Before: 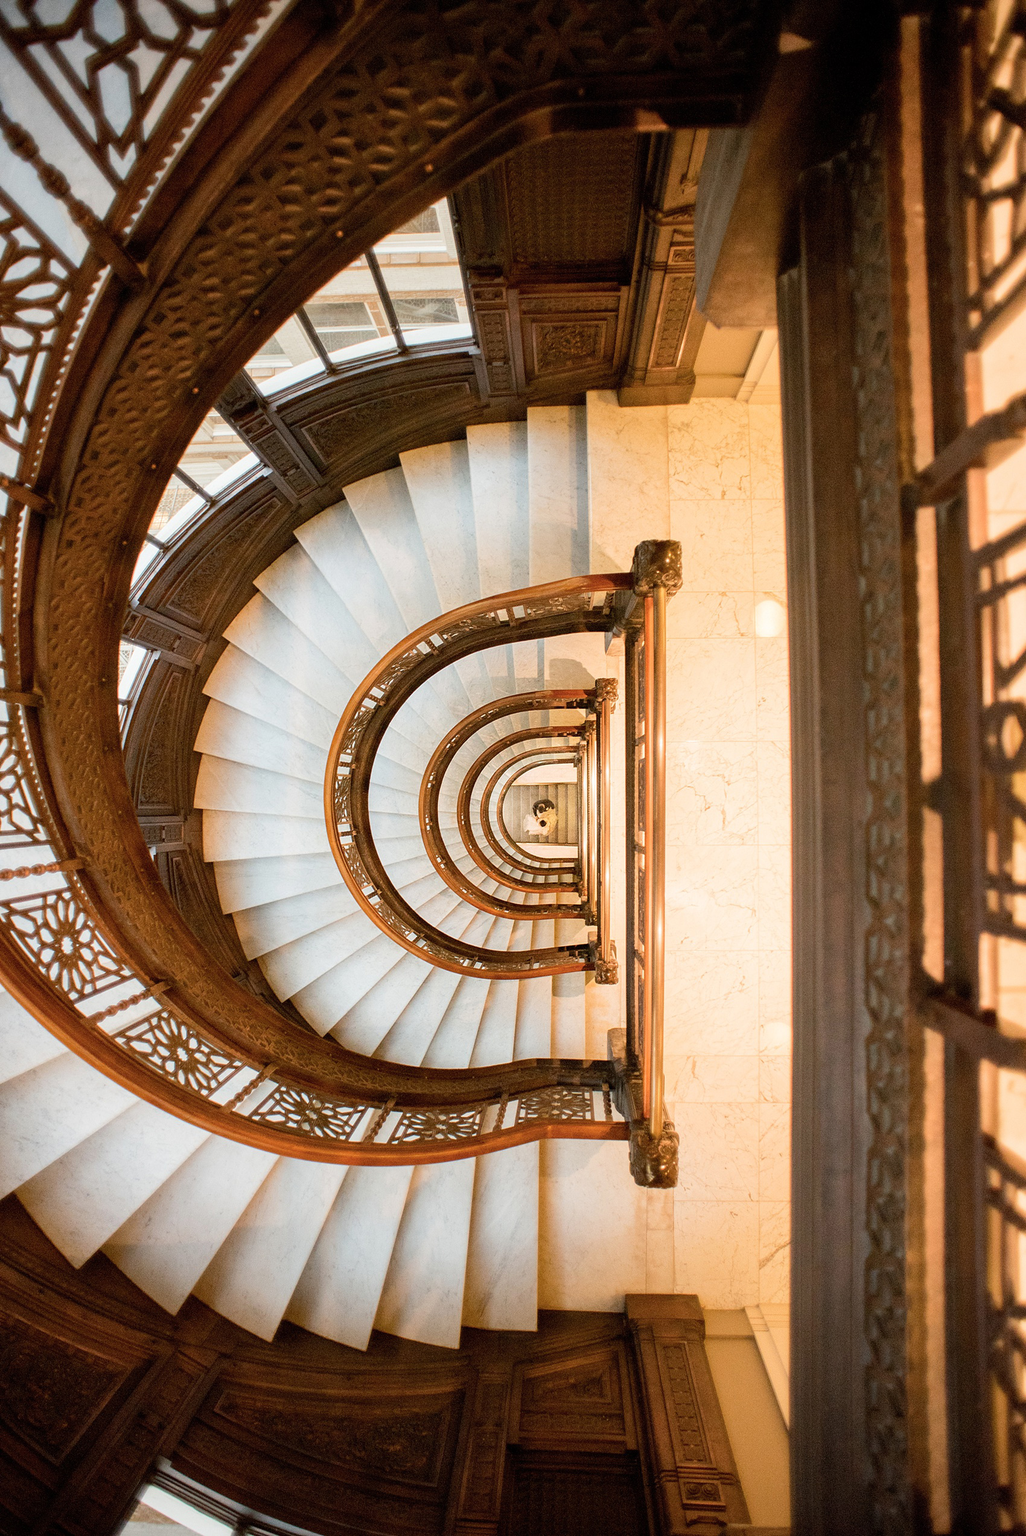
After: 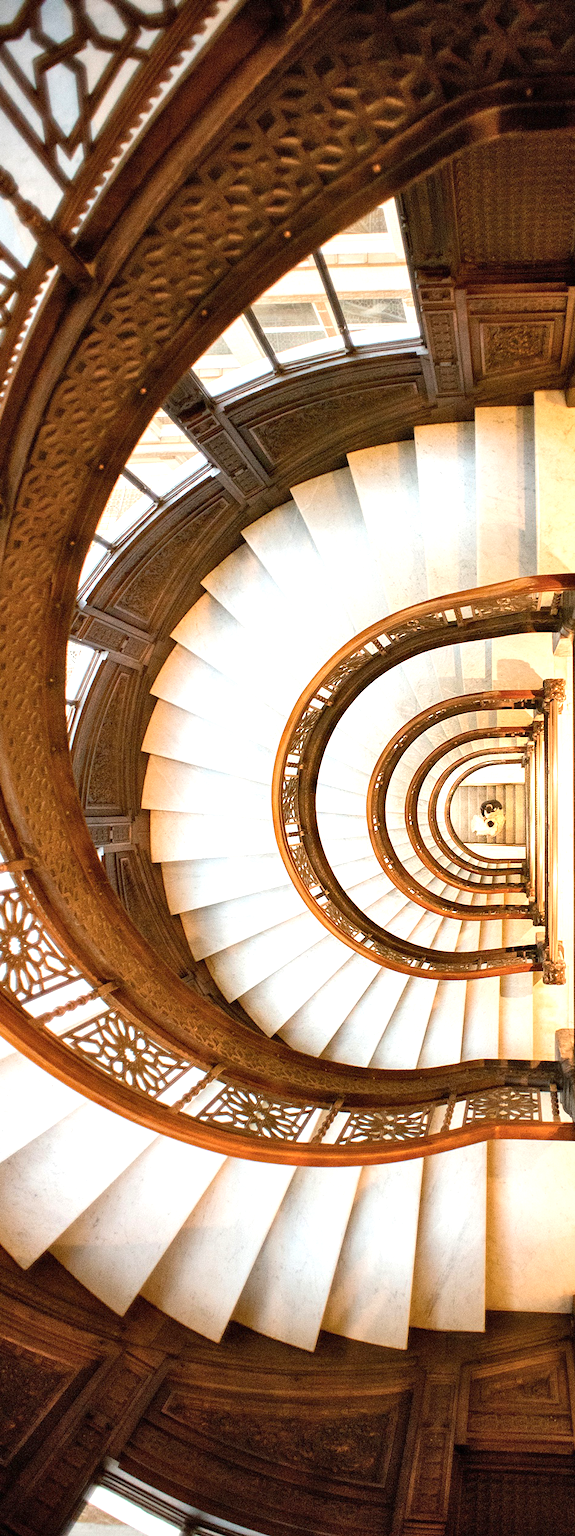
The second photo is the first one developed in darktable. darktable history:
exposure: exposure 0.739 EV, compensate highlight preservation false
shadows and highlights: shadows 37.79, highlights -26.86, soften with gaussian
crop: left 5.164%, right 38.599%
